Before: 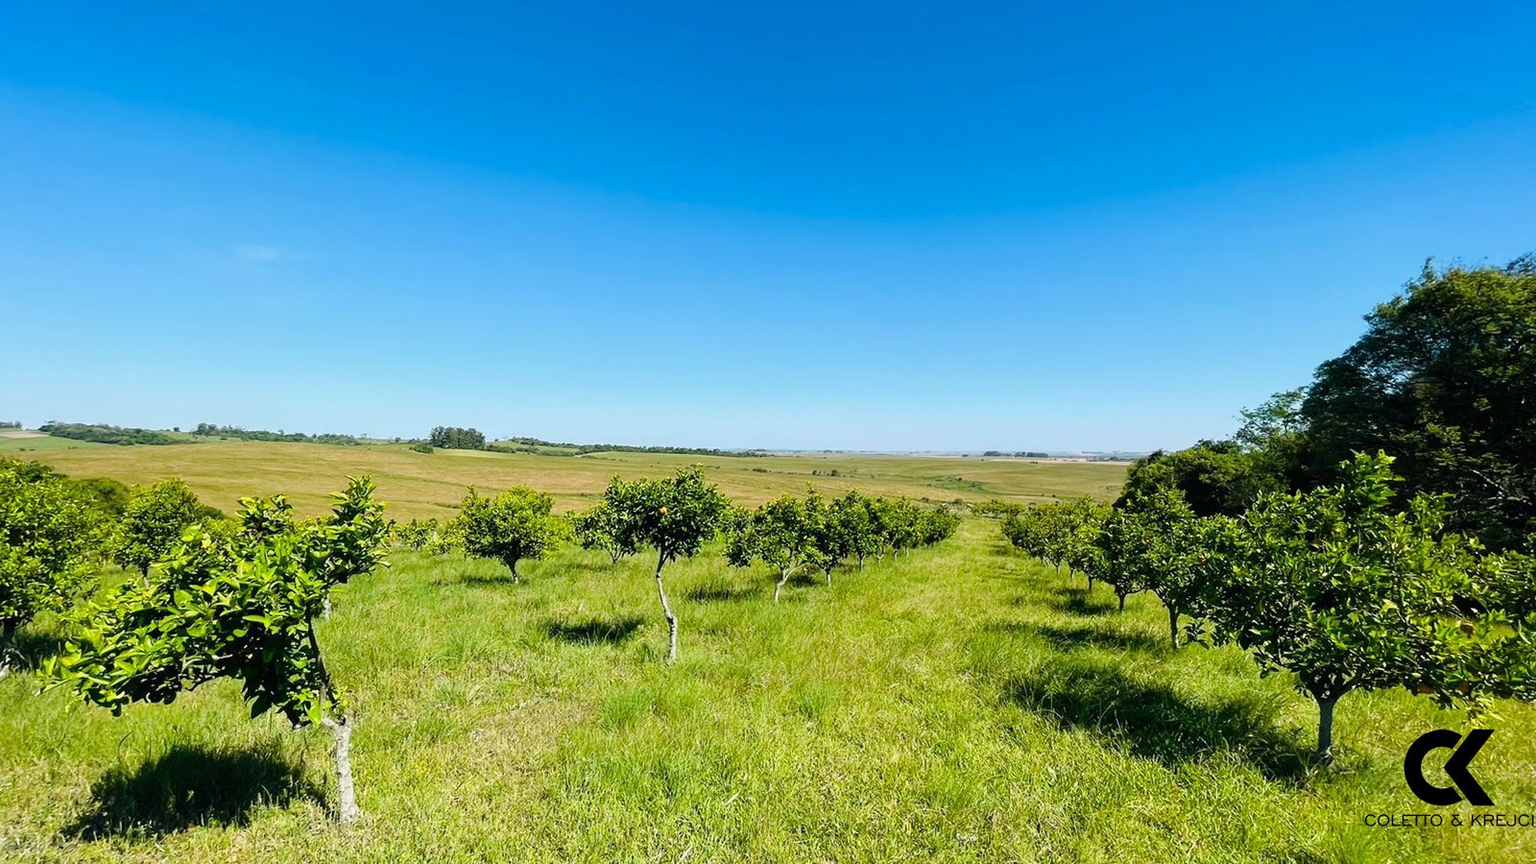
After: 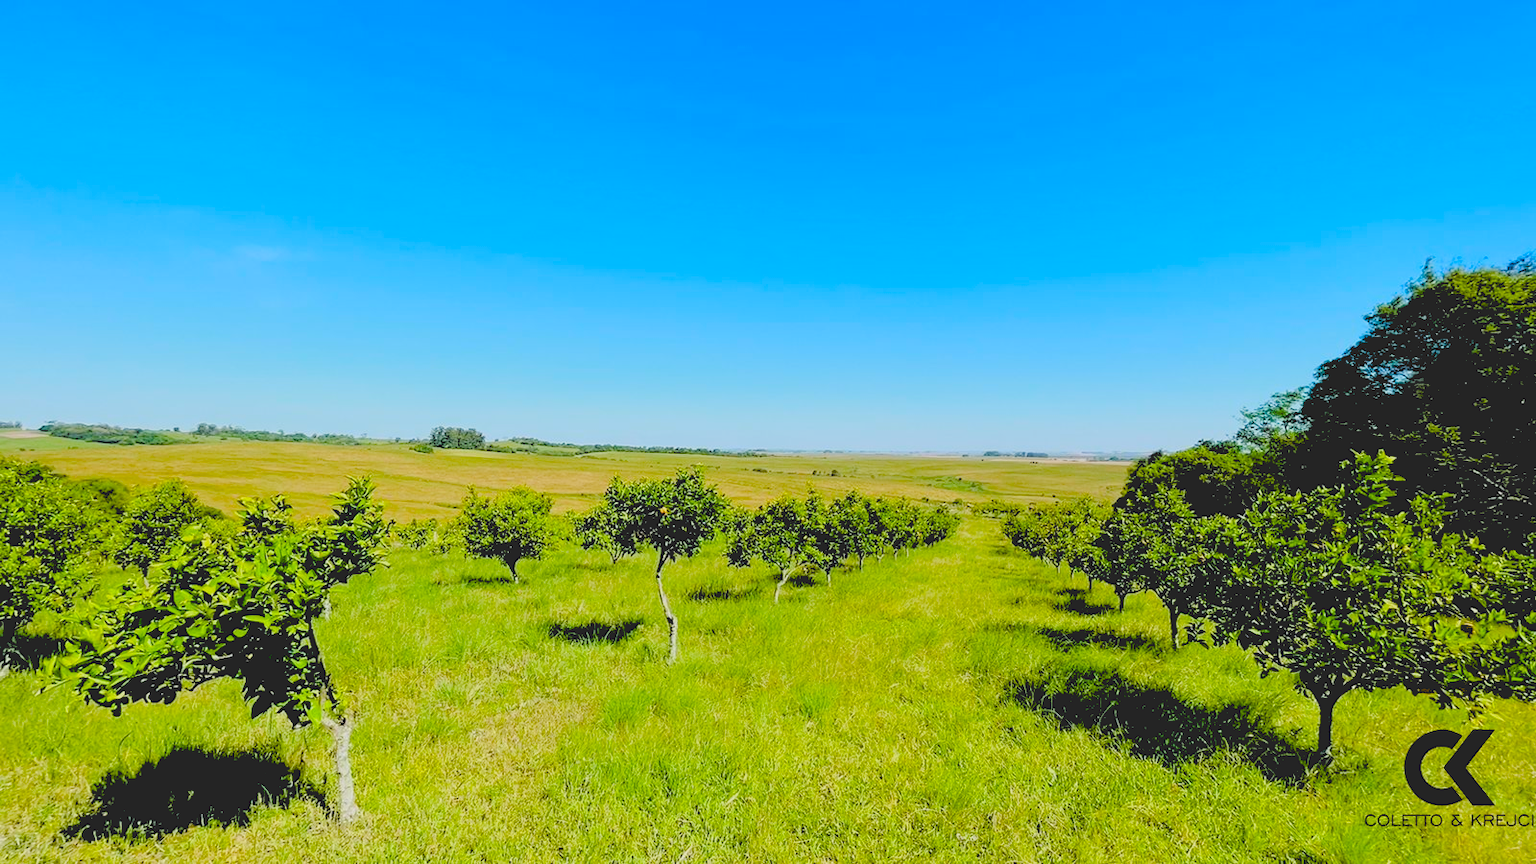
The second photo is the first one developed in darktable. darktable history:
color balance rgb: global offset › luminance -0.51%, perceptual saturation grading › global saturation 27.53%, perceptual saturation grading › highlights -25%, perceptual saturation grading › shadows 25%, perceptual brilliance grading › highlights 6.62%, perceptual brilliance grading › mid-tones 17.07%, perceptual brilliance grading › shadows -5.23%
rgb levels: levels [[0.027, 0.429, 0.996], [0, 0.5, 1], [0, 0.5, 1]]
exposure: exposure -0.05 EV
contrast brightness saturation: contrast -0.28
